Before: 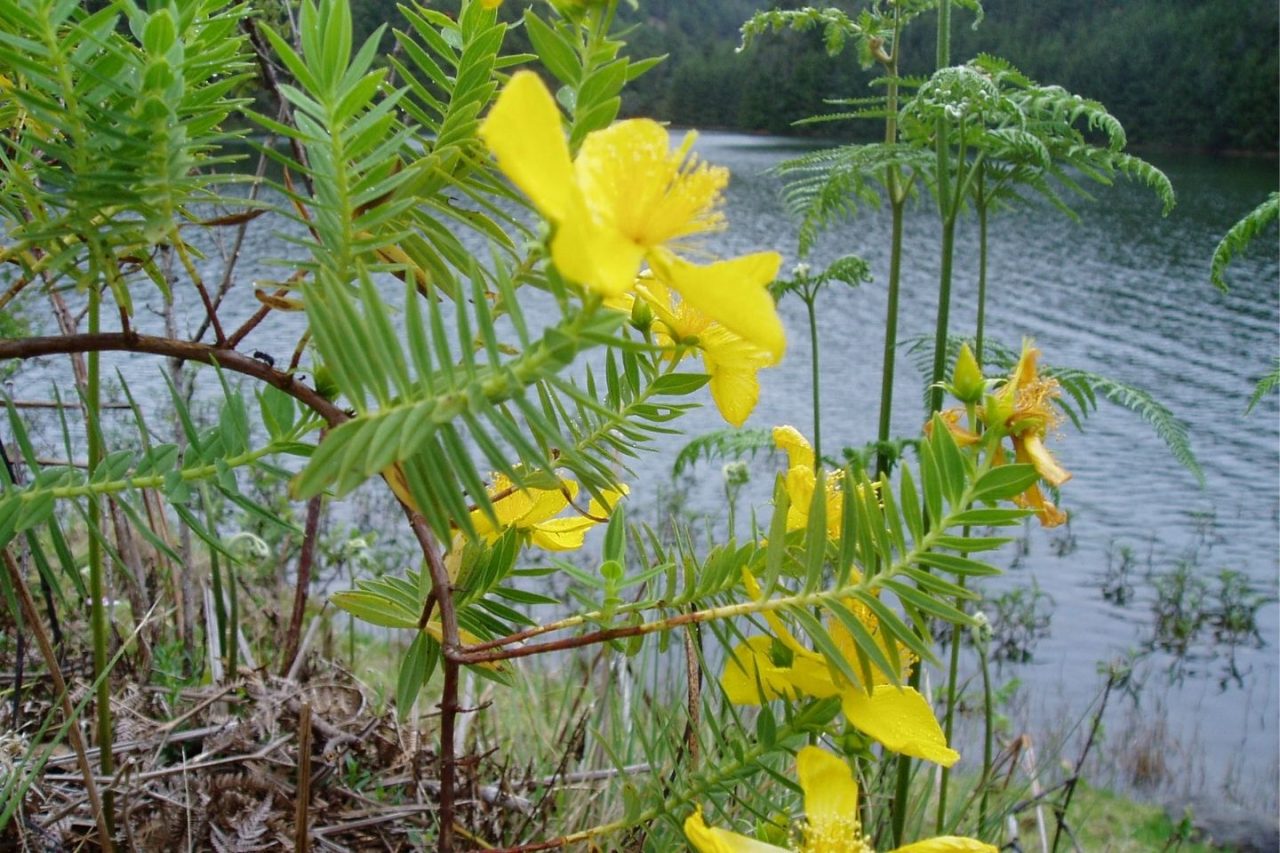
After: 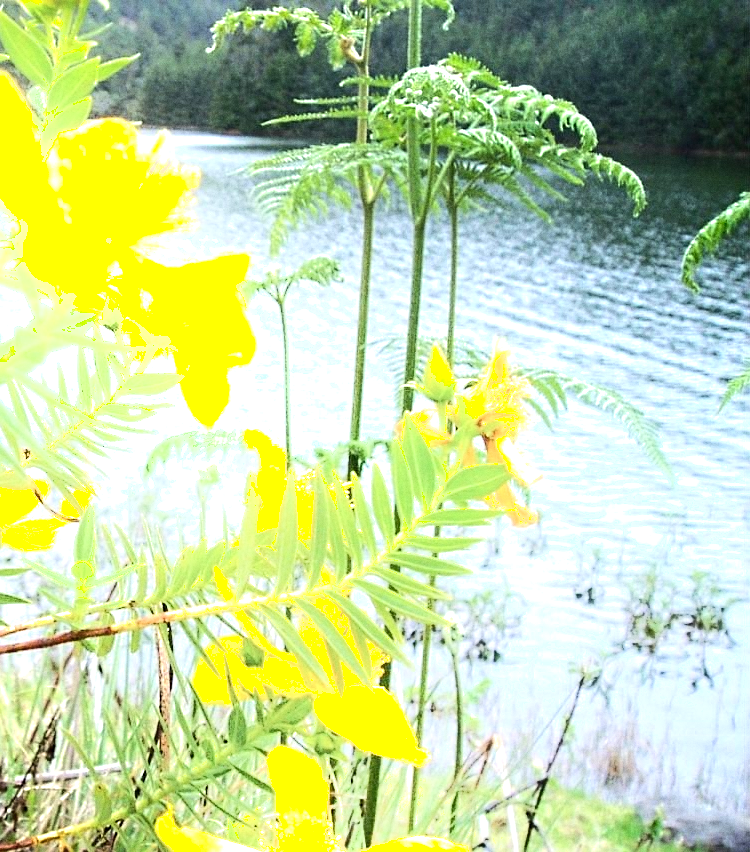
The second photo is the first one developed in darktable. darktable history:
sharpen: on, module defaults
crop: left 41.402%
tone equalizer: -8 EV -0.75 EV, -7 EV -0.7 EV, -6 EV -0.6 EV, -5 EV -0.4 EV, -3 EV 0.4 EV, -2 EV 0.6 EV, -1 EV 0.7 EV, +0 EV 0.75 EV, edges refinement/feathering 500, mask exposure compensation -1.57 EV, preserve details no
exposure: black level correction 0.001, exposure 0.955 EV, compensate exposure bias true, compensate highlight preservation false
grain: coarseness 7.08 ISO, strength 21.67%, mid-tones bias 59.58%
shadows and highlights: shadows -24.28, highlights 49.77, soften with gaussian
